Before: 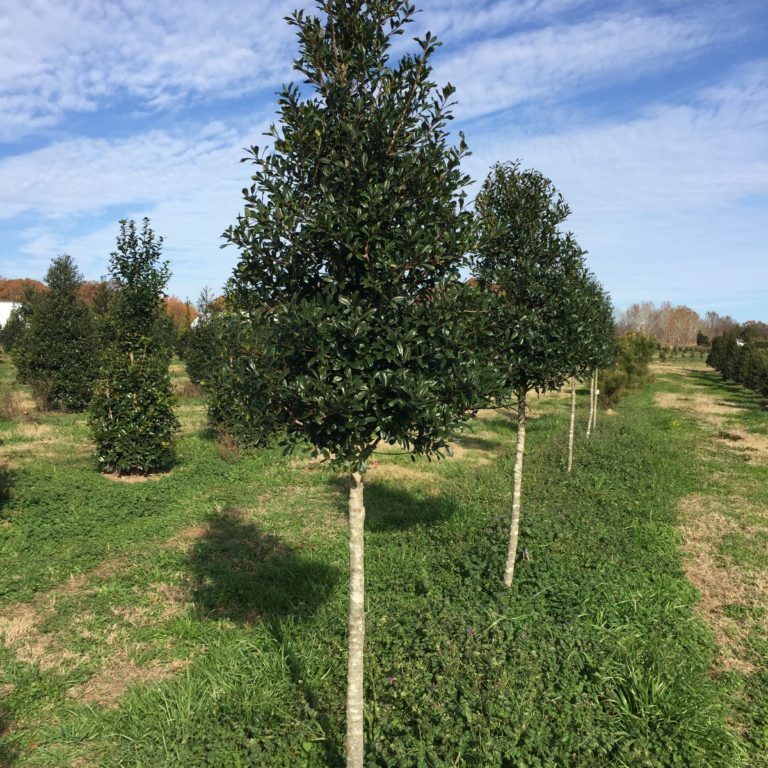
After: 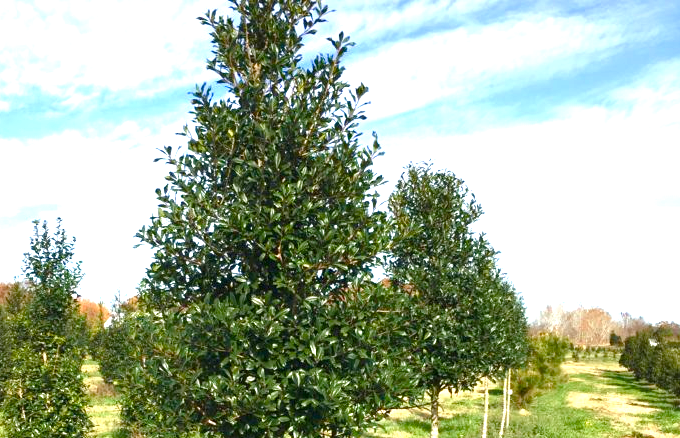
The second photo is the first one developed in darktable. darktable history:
crop and rotate: left 11.426%, bottom 42.939%
exposure: black level correction 0, exposure 1.467 EV, compensate highlight preservation false
color balance rgb: perceptual saturation grading › global saturation 20%, perceptual saturation grading › highlights -25.792%, perceptual saturation grading › shadows 49.856%, global vibrance 20%
